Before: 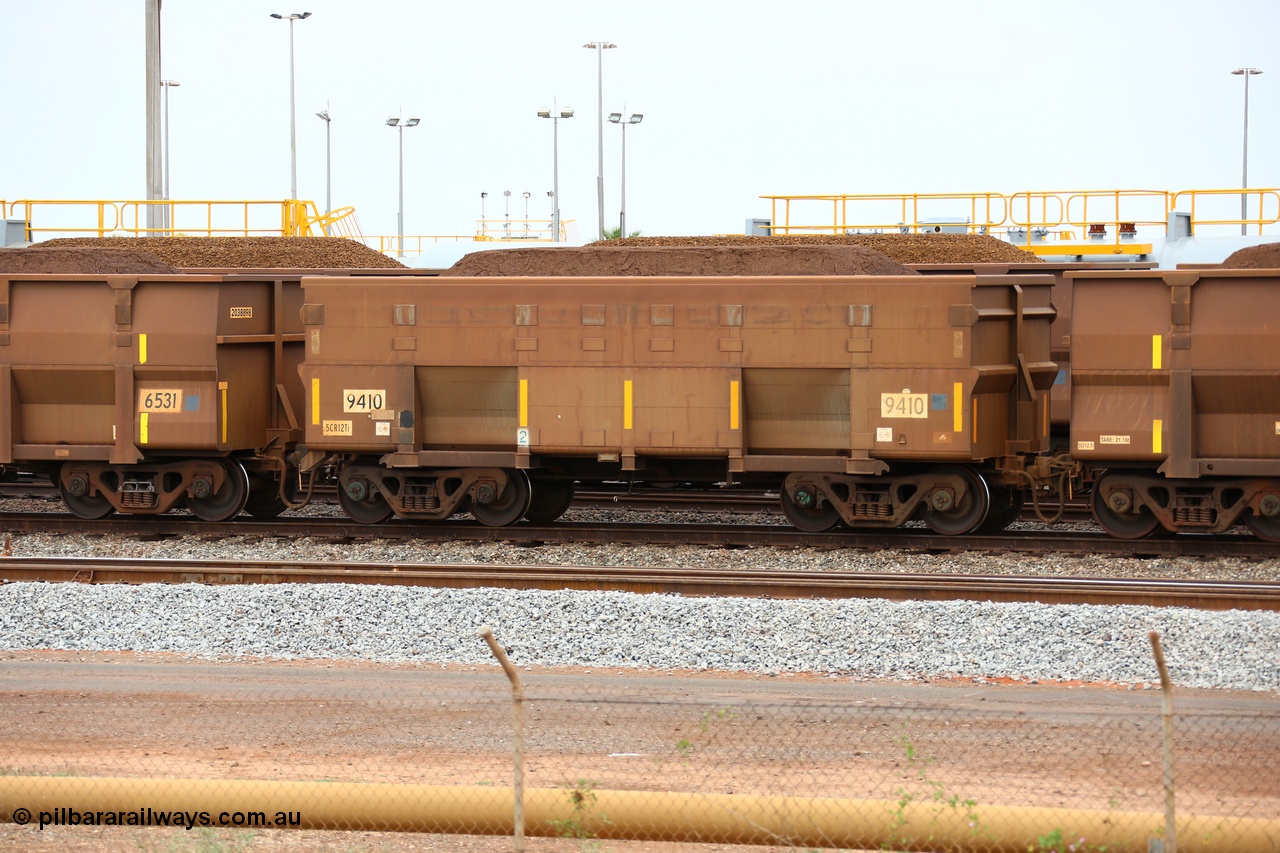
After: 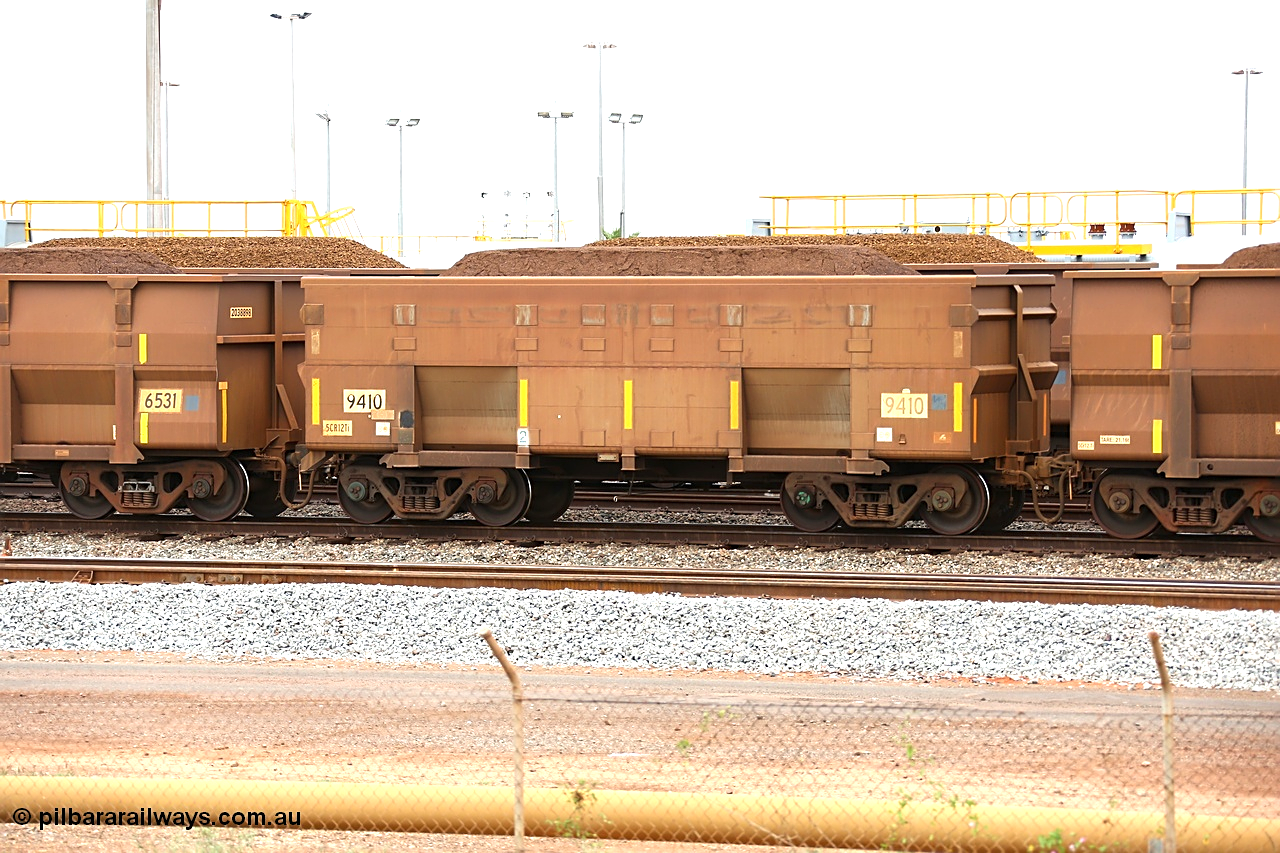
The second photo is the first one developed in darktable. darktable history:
exposure: black level correction 0, exposure 0.696 EV, compensate highlight preservation false
sharpen: on, module defaults
